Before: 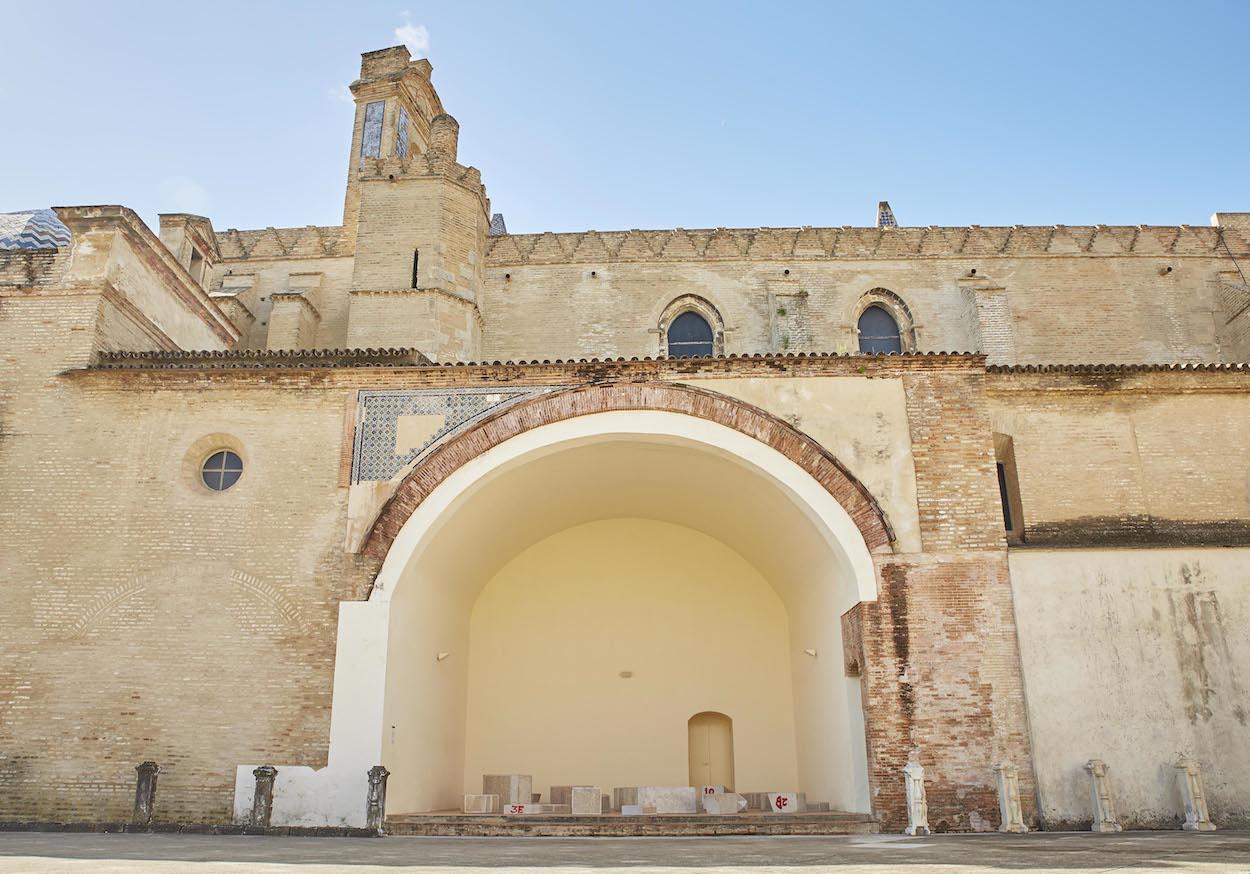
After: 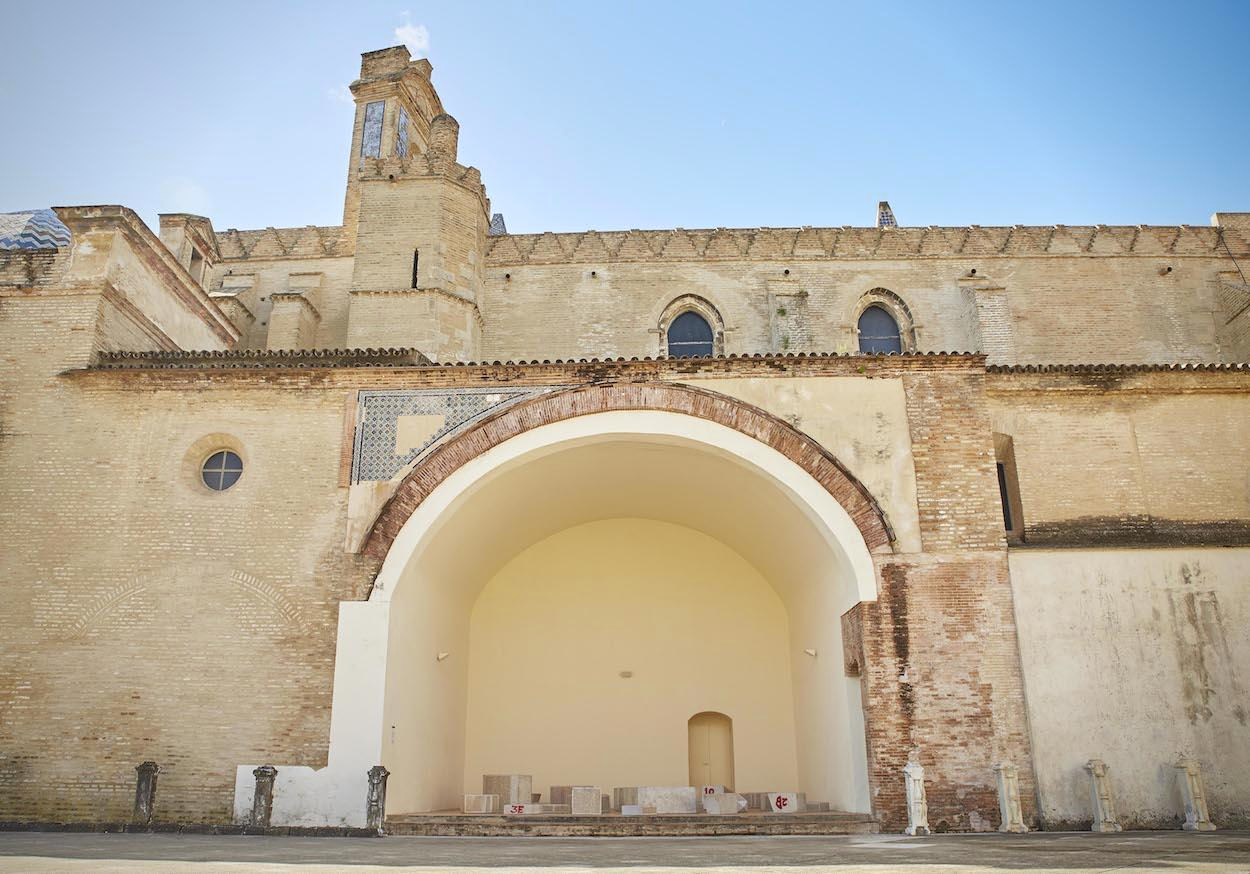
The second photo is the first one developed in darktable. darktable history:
color zones: curves: ch0 [(0.068, 0.464) (0.25, 0.5) (0.48, 0.508) (0.75, 0.536) (0.886, 0.476) (0.967, 0.456)]; ch1 [(0.066, 0.456) (0.25, 0.5) (0.616, 0.508) (0.746, 0.56) (0.934, 0.444)]
vignetting: saturation 0.371
